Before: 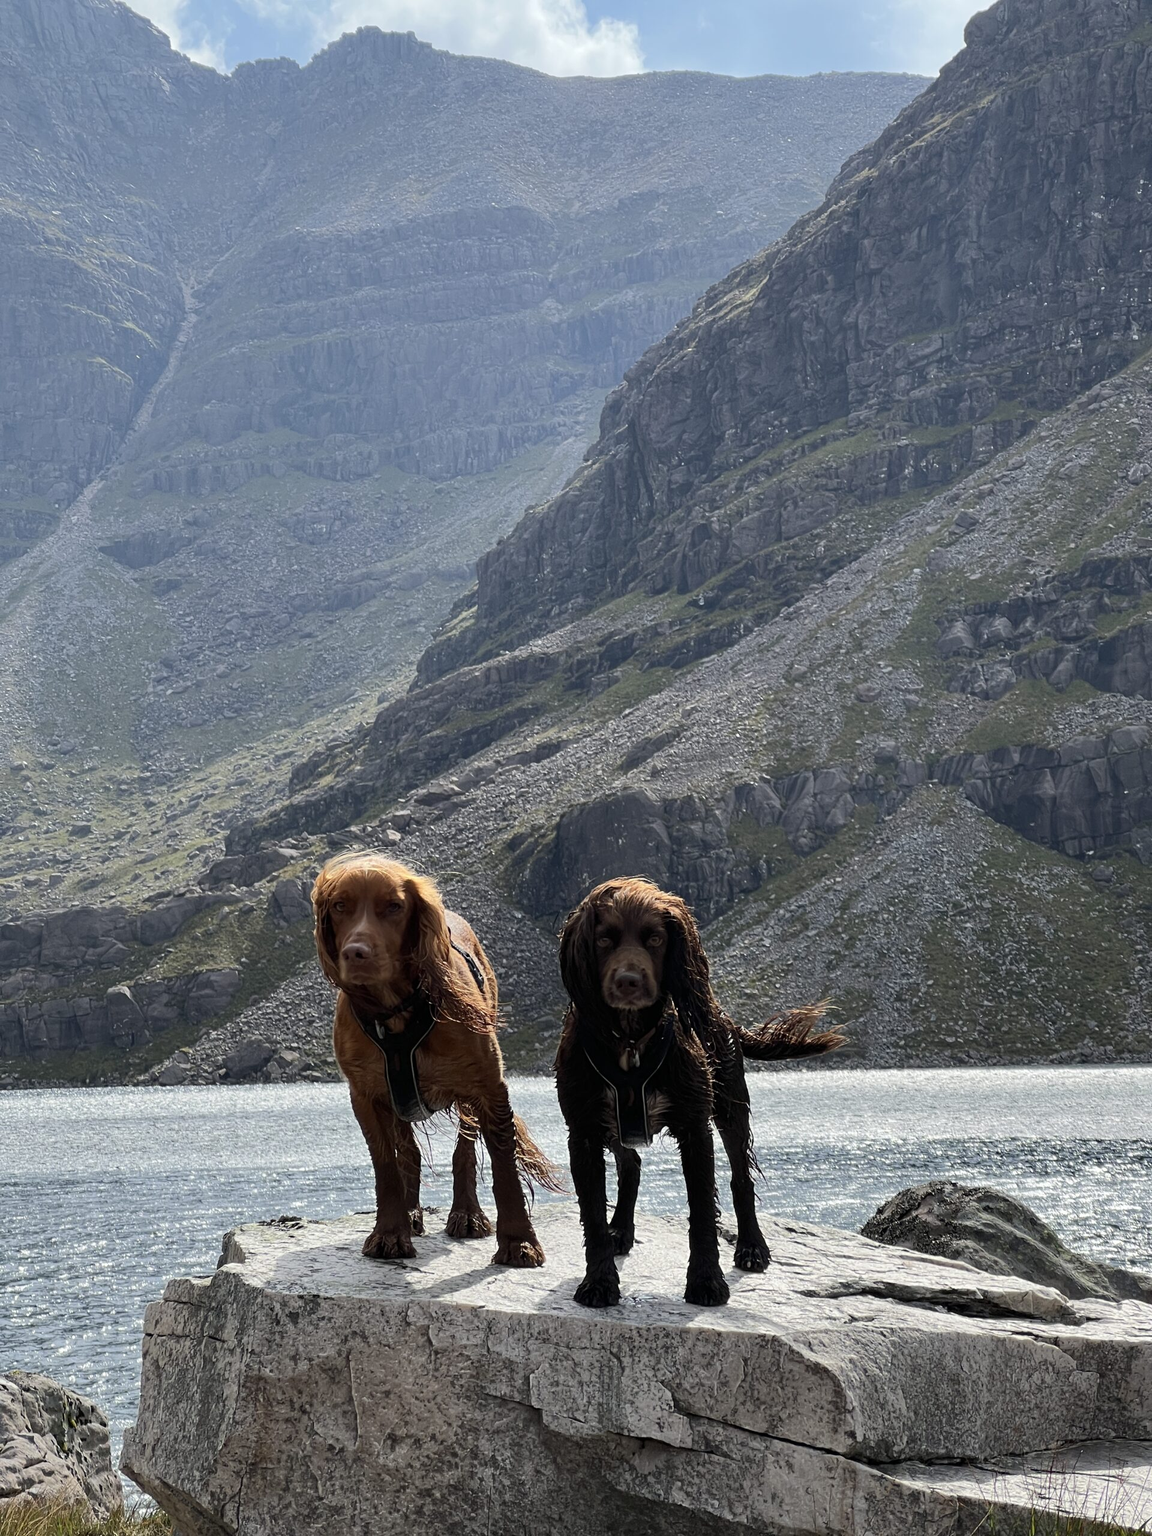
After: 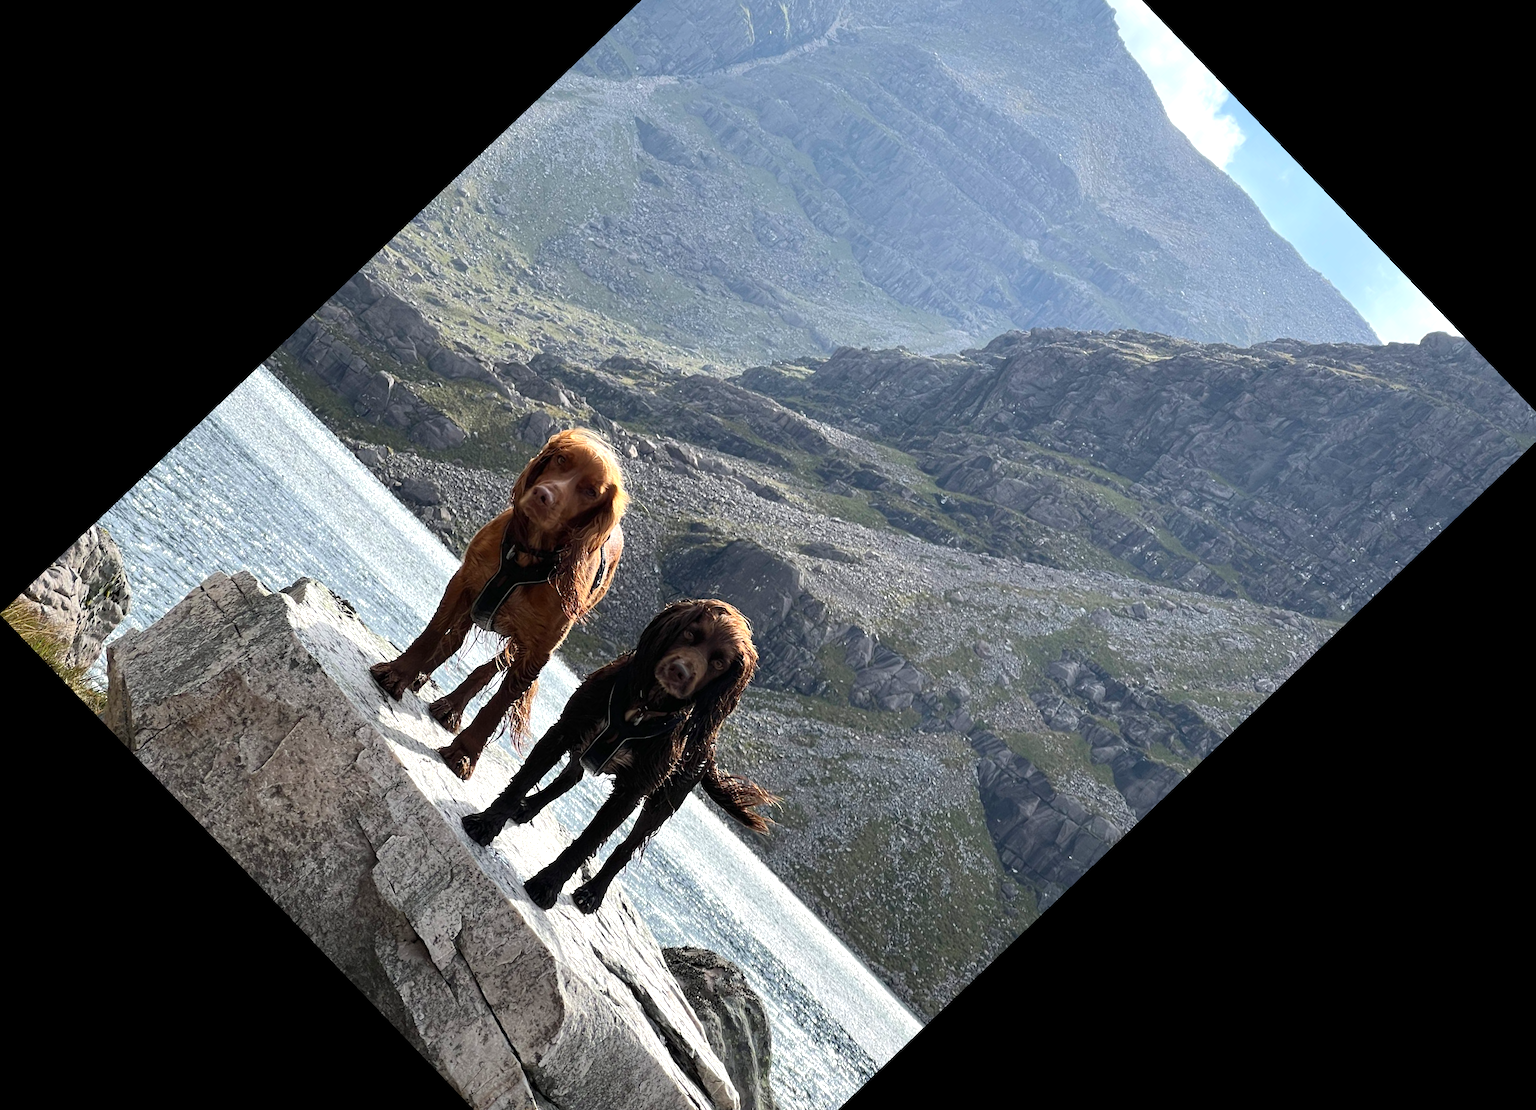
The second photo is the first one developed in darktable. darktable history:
crop and rotate: angle -46.26°, top 16.234%, right 0.912%, bottom 11.704%
levels: levels [0, 0.43, 0.859]
